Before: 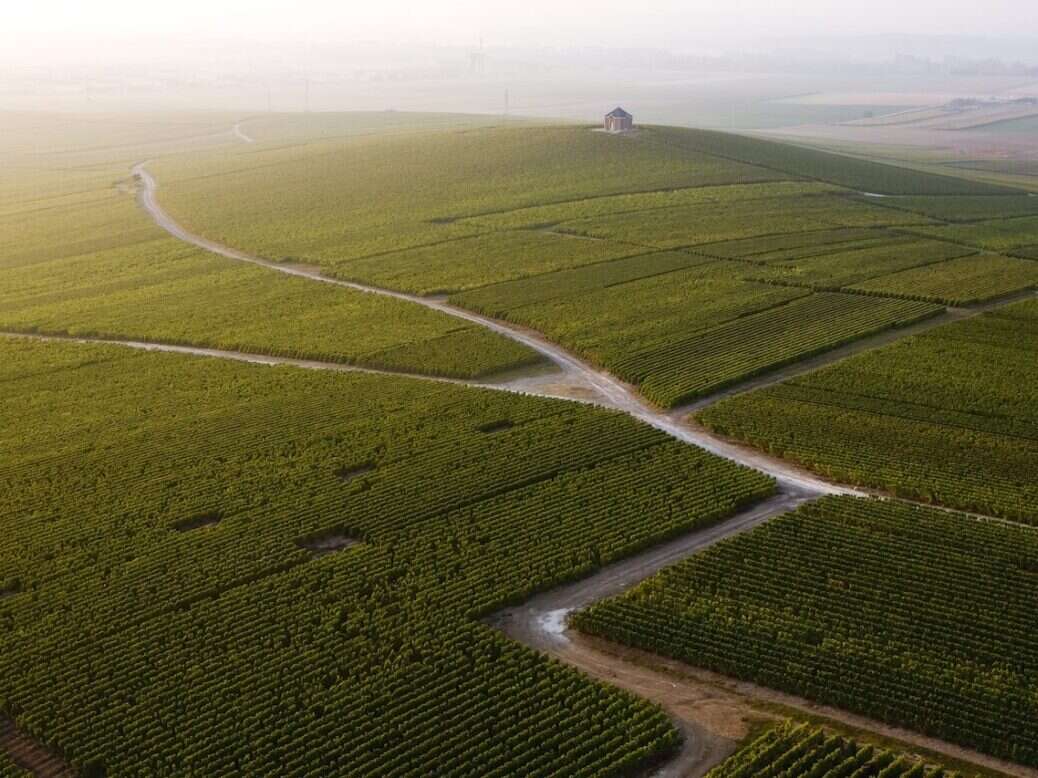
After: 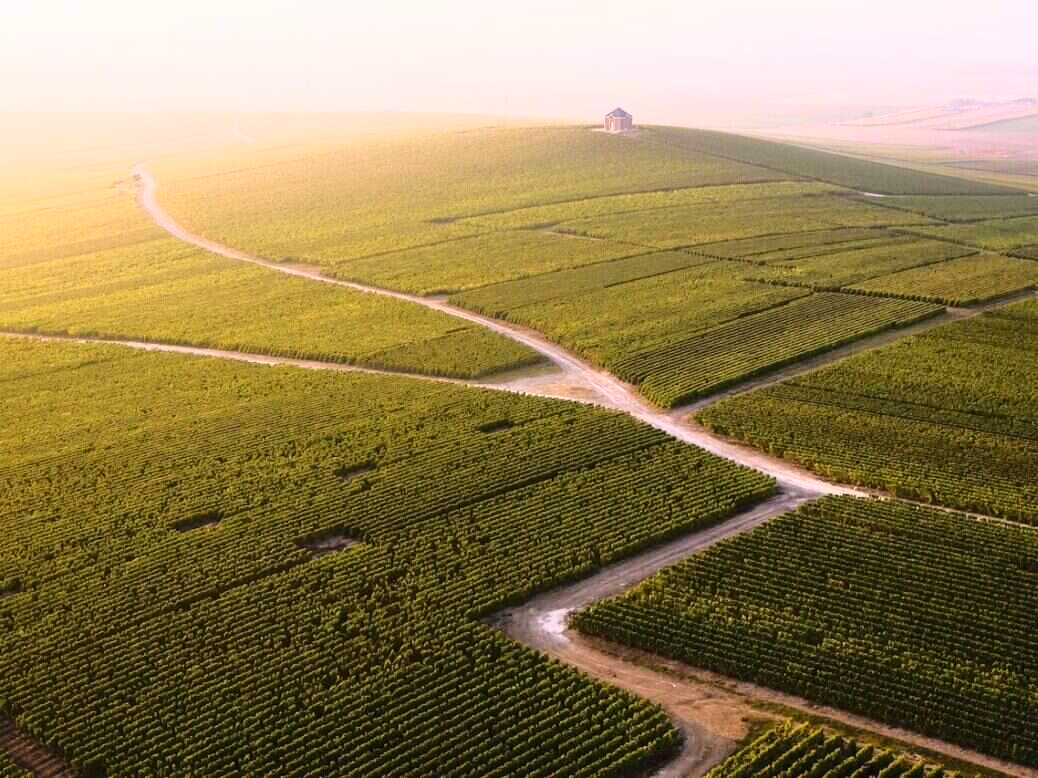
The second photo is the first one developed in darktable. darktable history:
base curve: curves: ch0 [(0, 0) (0.028, 0.03) (0.121, 0.232) (0.46, 0.748) (0.859, 0.968) (1, 1)]
exposure: exposure 0.207 EV, compensate highlight preservation false
color correction: highlights a* 12.23, highlights b* 5.41
